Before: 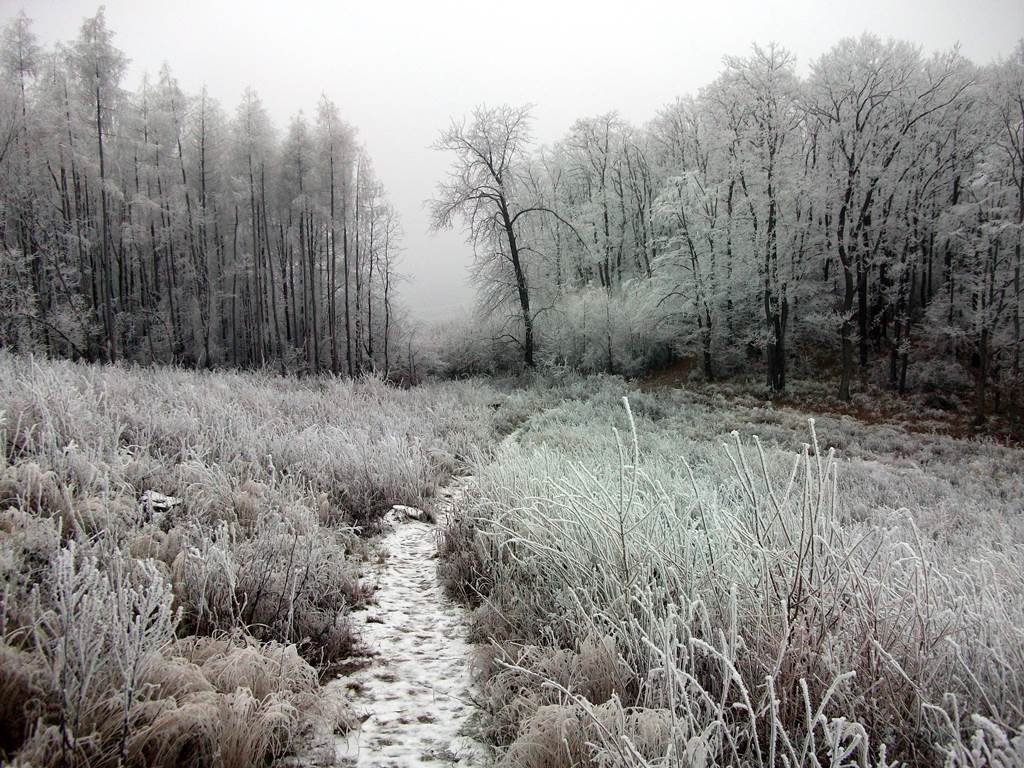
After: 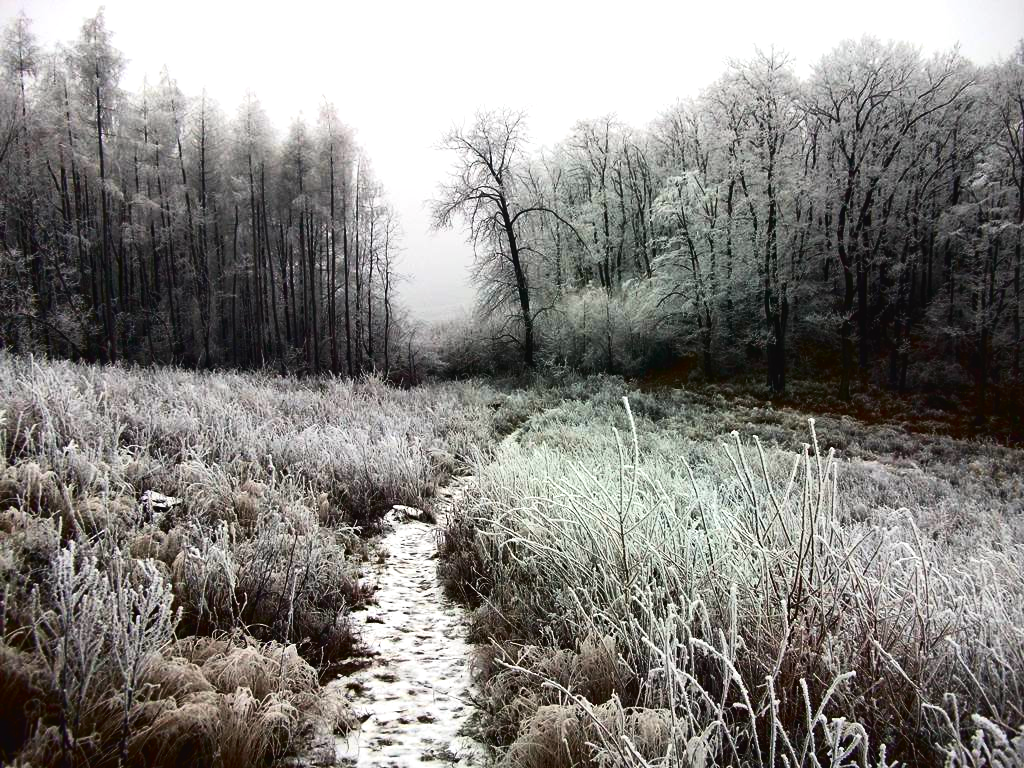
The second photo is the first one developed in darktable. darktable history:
contrast brightness saturation: contrast 0.19, brightness -0.24, saturation 0.11
tone curve: curves: ch0 [(0, 0.024) (0.119, 0.146) (0.474, 0.464) (0.718, 0.721) (0.817, 0.839) (1, 0.998)]; ch1 [(0, 0) (0.377, 0.416) (0.439, 0.451) (0.477, 0.477) (0.501, 0.503) (0.538, 0.544) (0.58, 0.602) (0.664, 0.676) (0.783, 0.804) (1, 1)]; ch2 [(0, 0) (0.38, 0.405) (0.463, 0.456) (0.498, 0.497) (0.524, 0.535) (0.578, 0.576) (0.648, 0.665) (1, 1)], color space Lab, independent channels, preserve colors none
tone equalizer: -8 EV -0.417 EV, -7 EV -0.389 EV, -6 EV -0.333 EV, -5 EV -0.222 EV, -3 EV 0.222 EV, -2 EV 0.333 EV, -1 EV 0.389 EV, +0 EV 0.417 EV, edges refinement/feathering 500, mask exposure compensation -1.57 EV, preserve details no
